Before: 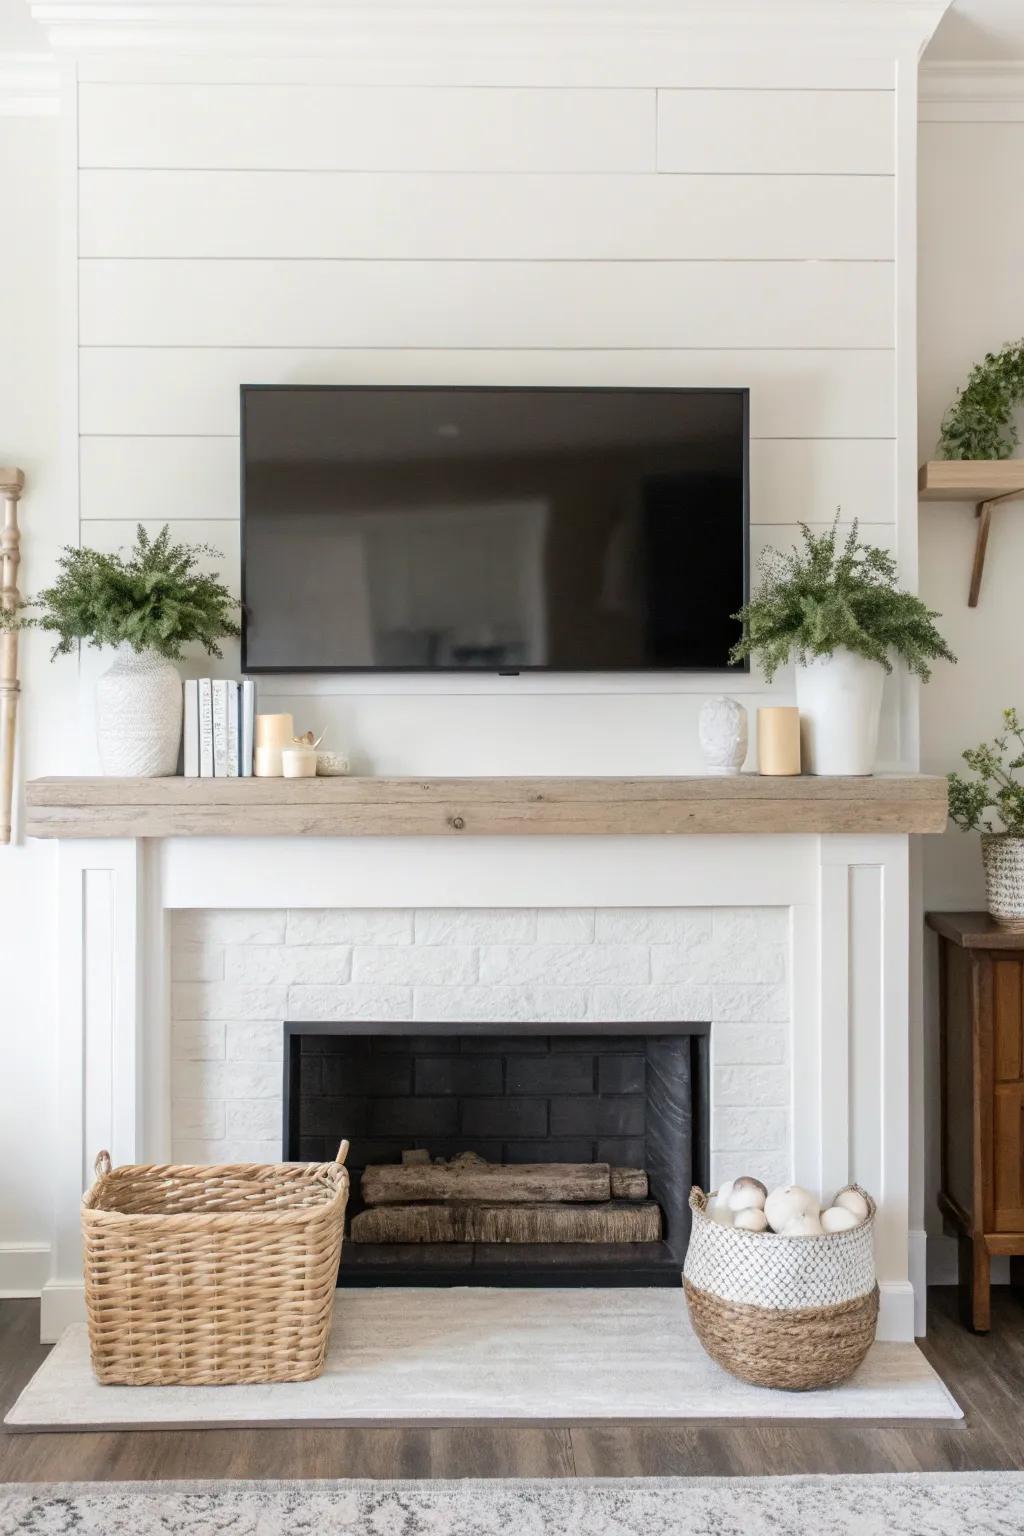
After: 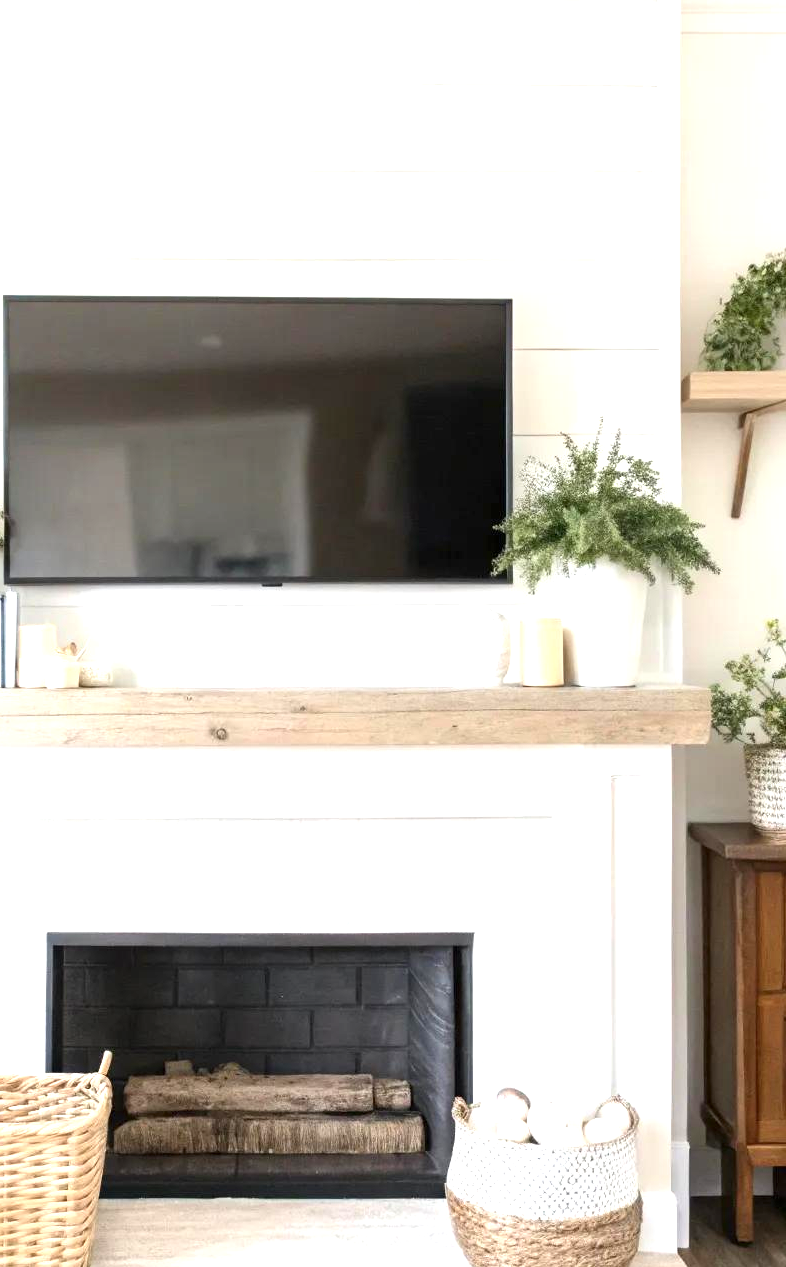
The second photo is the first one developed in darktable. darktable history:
crop: left 23.207%, top 5.839%, bottom 11.628%
exposure: exposure 1.089 EV, compensate exposure bias true, compensate highlight preservation false
